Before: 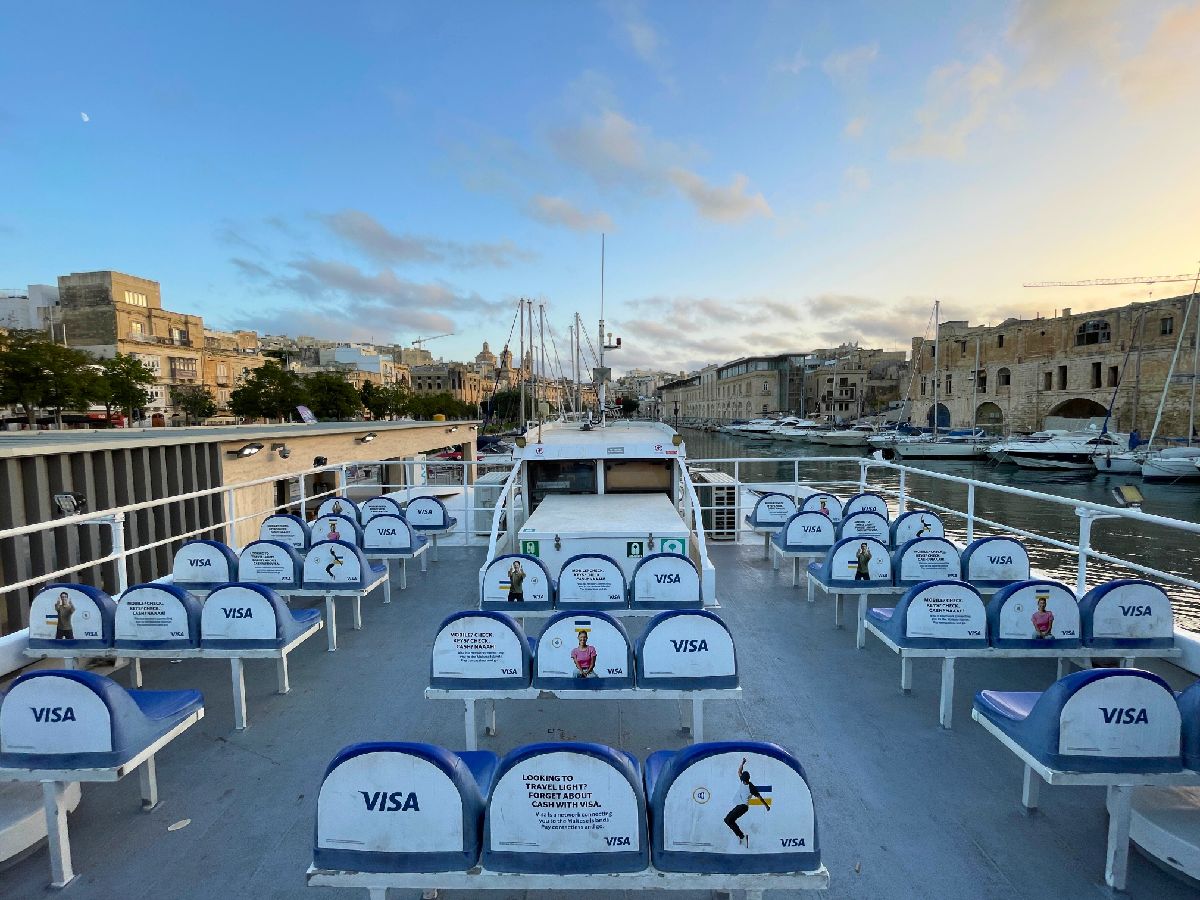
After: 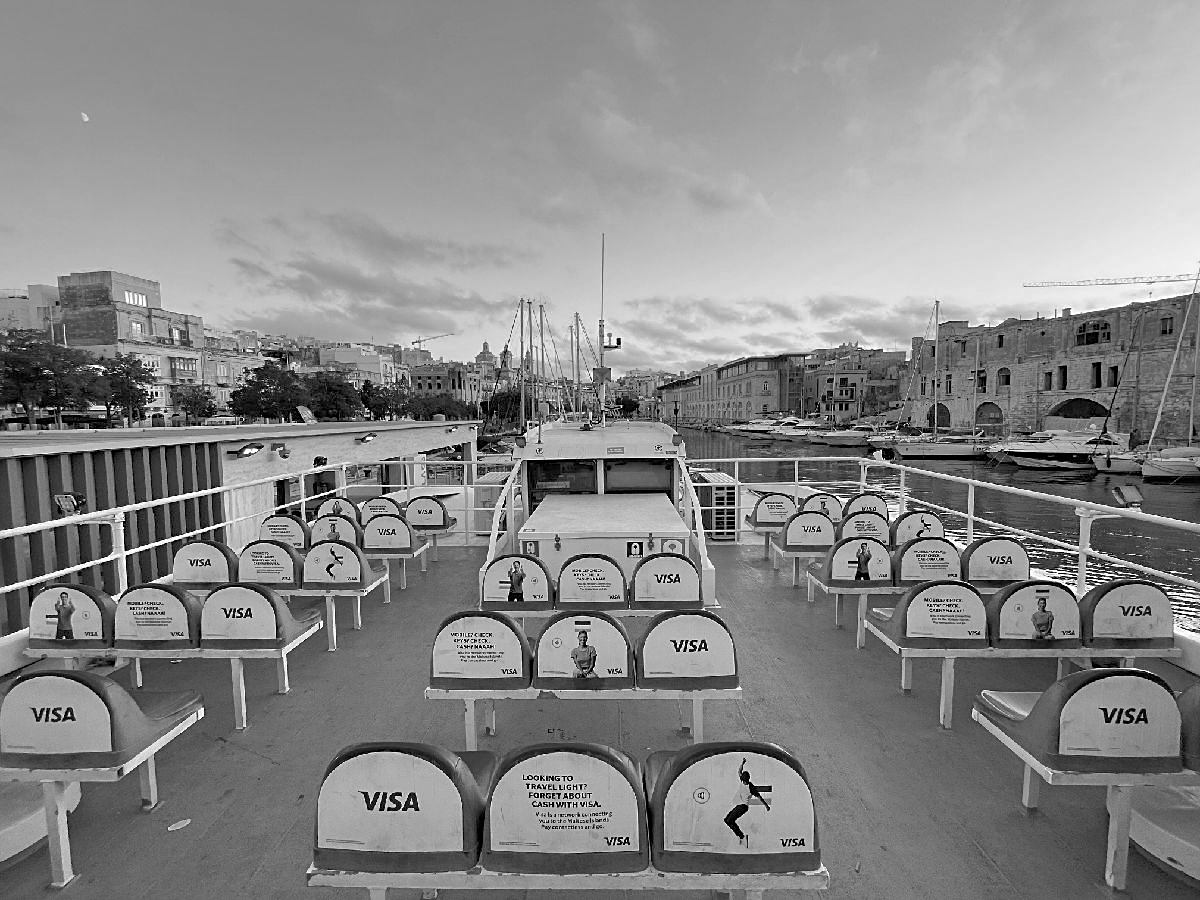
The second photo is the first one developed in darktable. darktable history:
contrast brightness saturation: contrast 0.07, brightness 0.08, saturation 0.18
sharpen: on, module defaults
shadows and highlights: on, module defaults
monochrome: a 32, b 64, size 2.3, highlights 1
